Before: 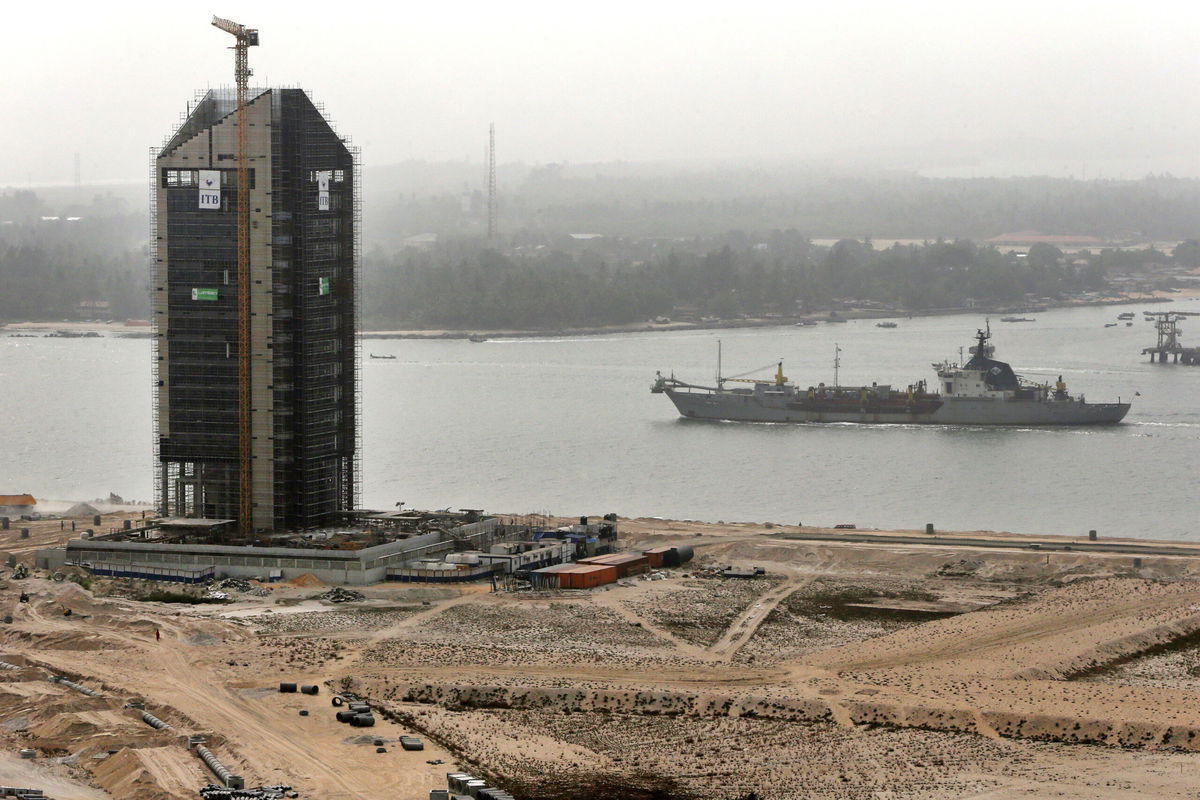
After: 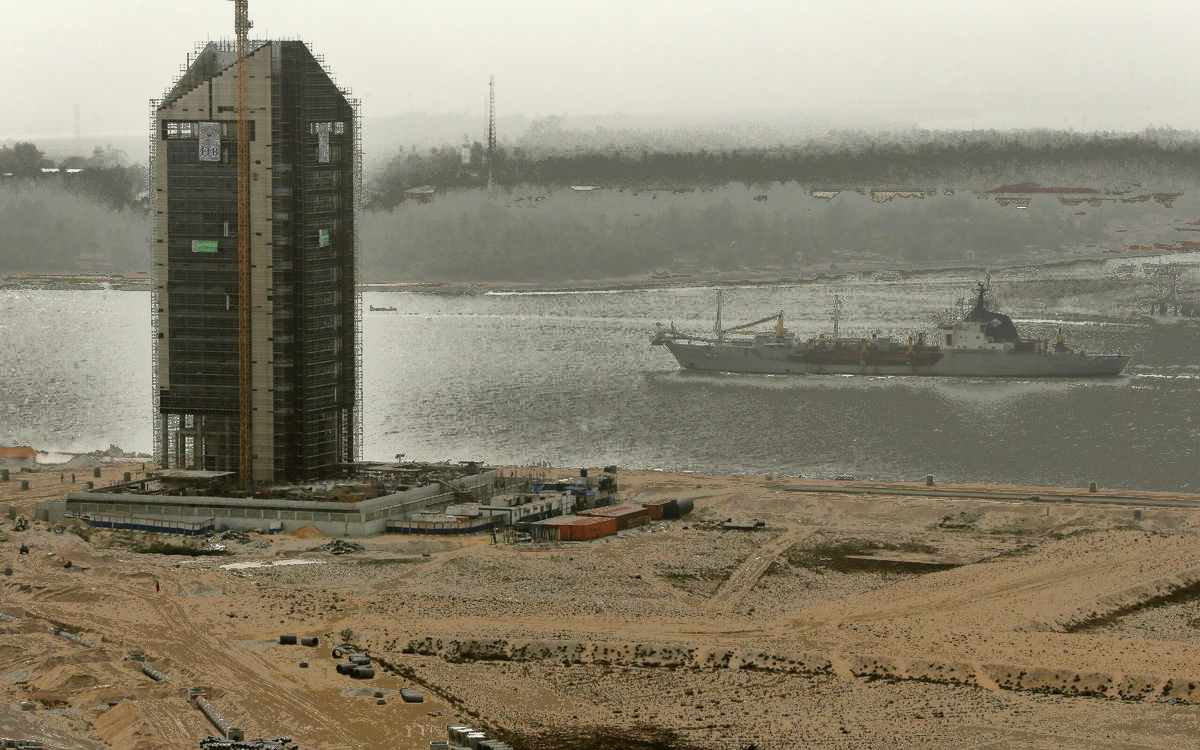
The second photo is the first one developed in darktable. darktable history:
fill light: exposure -0.73 EV, center 0.69, width 2.2
color balance: mode lift, gamma, gain (sRGB), lift [1.04, 1, 1, 0.97], gamma [1.01, 1, 1, 0.97], gain [0.96, 1, 1, 0.97]
crop and rotate: top 6.25%
